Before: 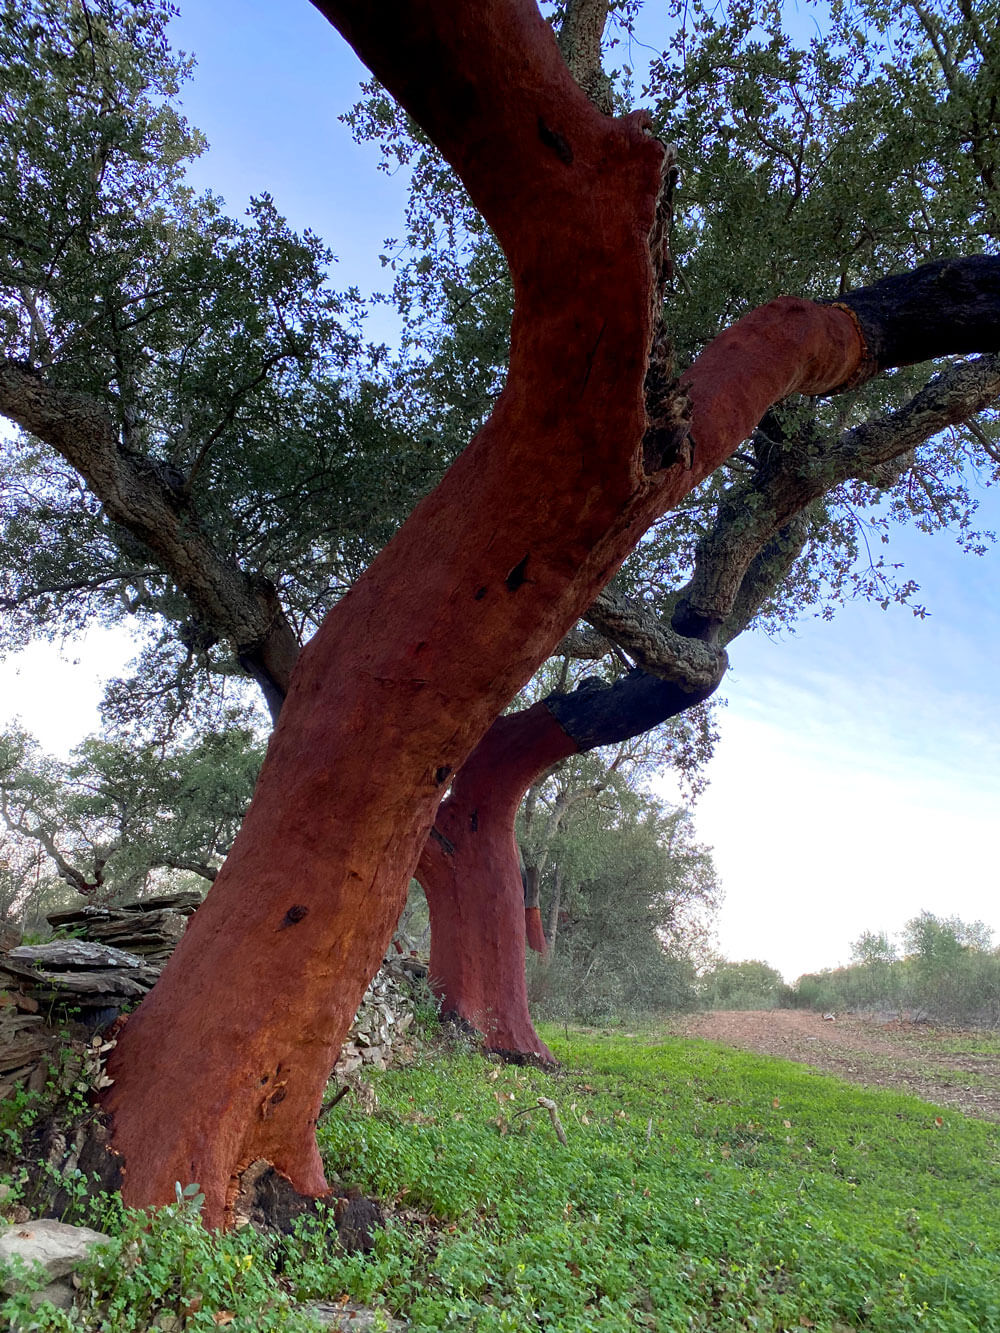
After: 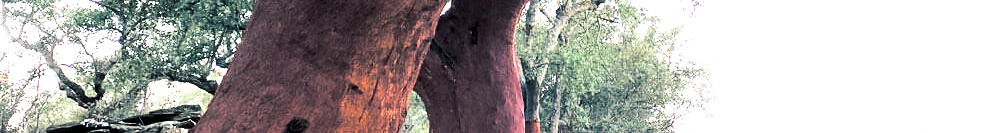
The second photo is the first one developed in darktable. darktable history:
tone equalizer: -8 EV -0.417 EV, -7 EV -0.389 EV, -6 EV -0.333 EV, -5 EV -0.222 EV, -3 EV 0.222 EV, -2 EV 0.333 EV, -1 EV 0.389 EV, +0 EV 0.417 EV, edges refinement/feathering 500, mask exposure compensation -1.57 EV, preserve details no
split-toning: shadows › hue 205.2°, shadows › saturation 0.43, highlights › hue 54°, highlights › saturation 0.54
contrast brightness saturation: contrast 0.2, brightness 0.16, saturation 0.22
crop and rotate: top 59.084%, bottom 30.916%
exposure: black level correction 0, exposure 0.7 EV, compensate exposure bias true, compensate highlight preservation false
color balance rgb: shadows lift › luminance -20%, power › hue 72.24°, highlights gain › luminance 15%, global offset › hue 171.6°, perceptual saturation grading › highlights -30%, perceptual saturation grading › shadows 20%, global vibrance 30%, contrast 10%
local contrast: mode bilateral grid, contrast 25, coarseness 60, detail 151%, midtone range 0.2
